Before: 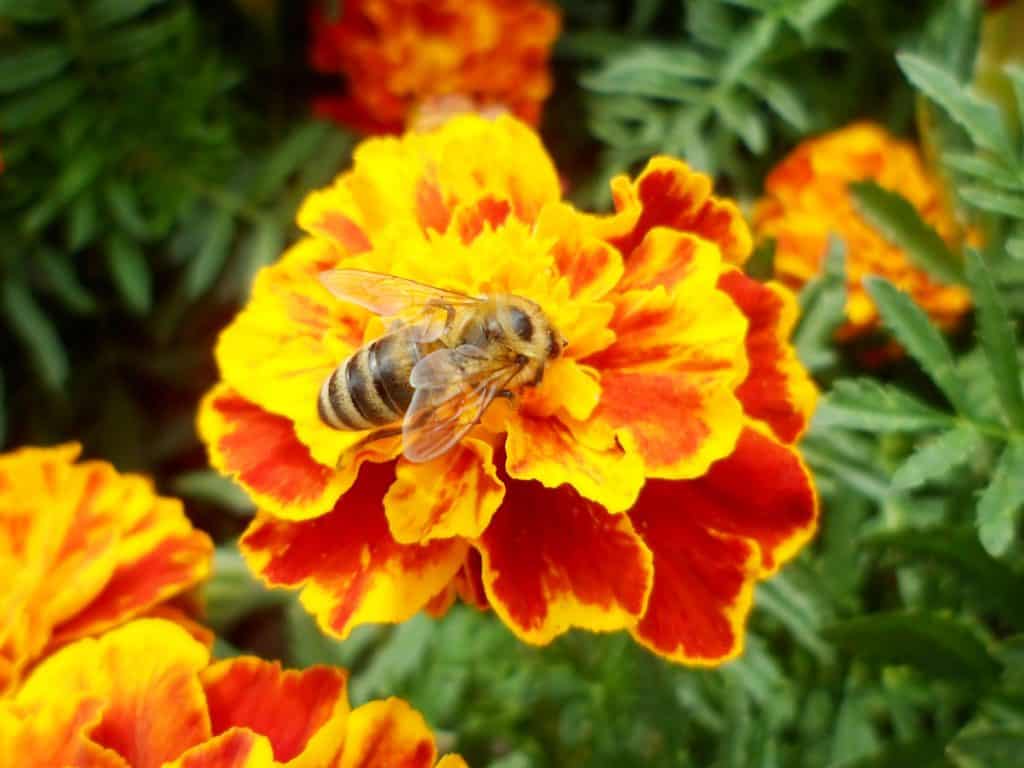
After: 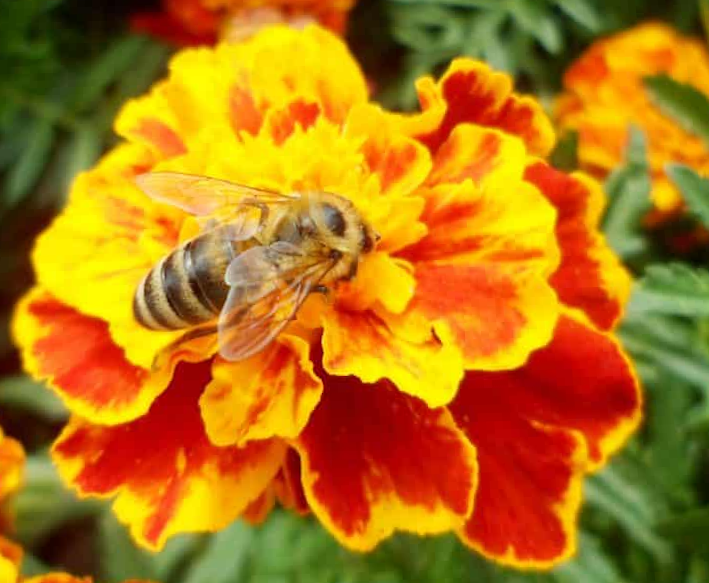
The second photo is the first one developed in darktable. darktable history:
crop: left 16.768%, top 8.653%, right 8.362%, bottom 12.485%
rotate and perspective: rotation -1.68°, lens shift (vertical) -0.146, crop left 0.049, crop right 0.912, crop top 0.032, crop bottom 0.96
